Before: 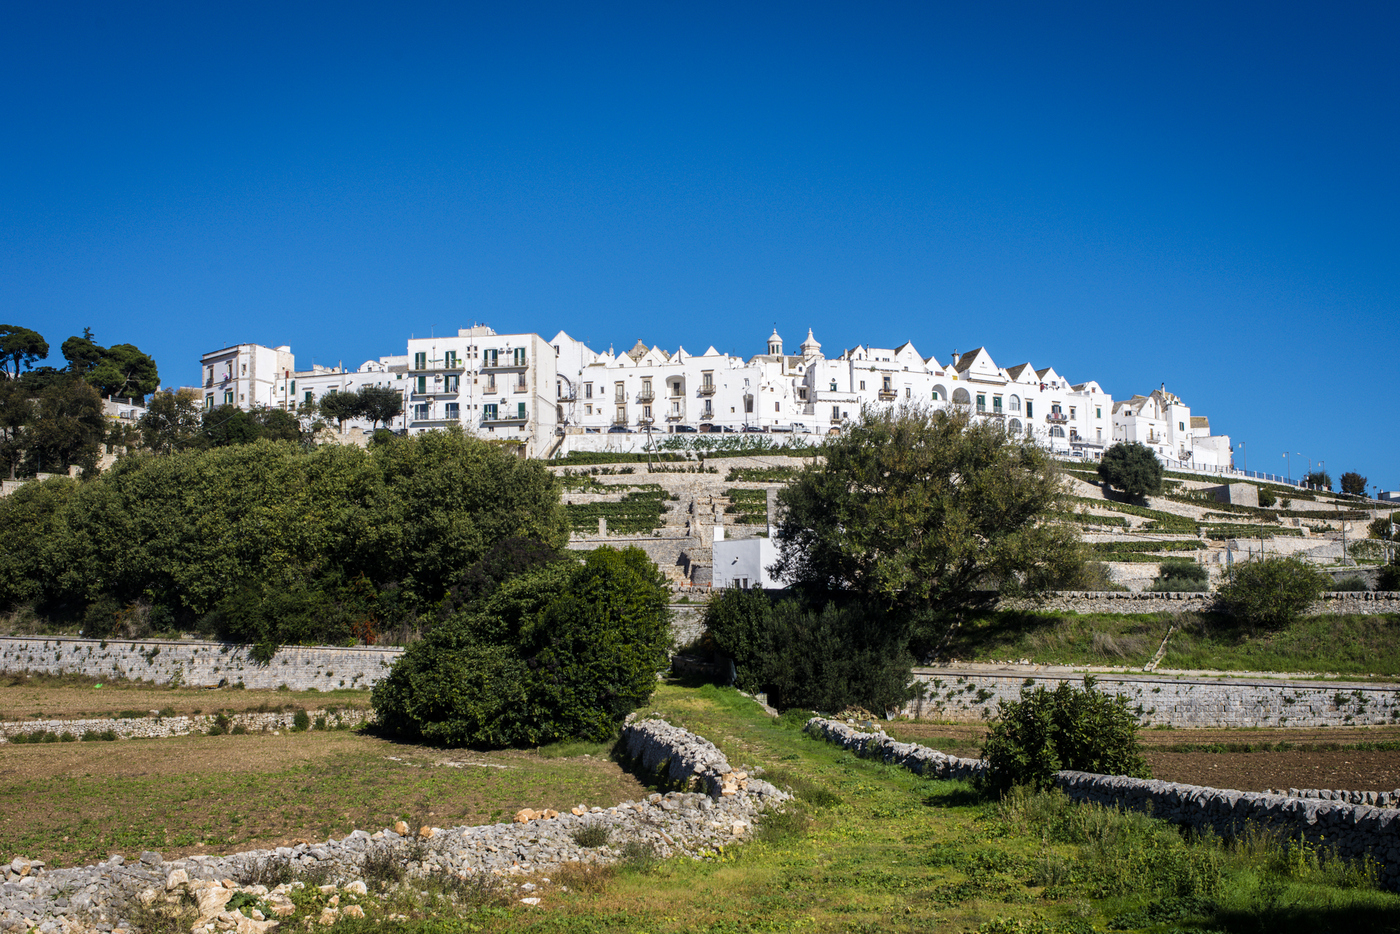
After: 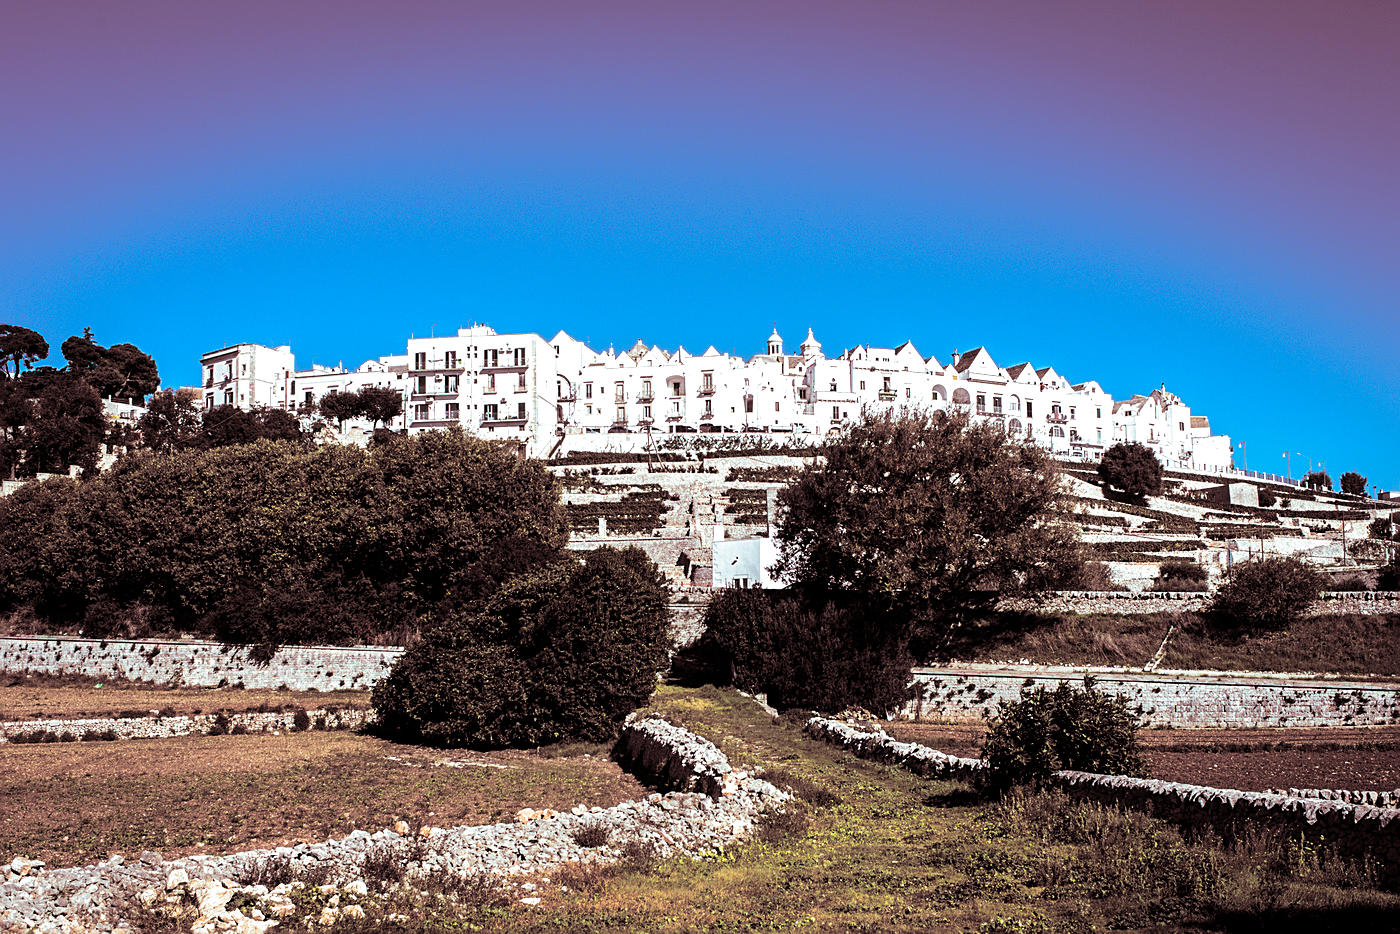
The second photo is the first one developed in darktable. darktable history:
sharpen: on, module defaults
tone equalizer: -8 EV -0.417 EV, -7 EV -0.389 EV, -6 EV -0.333 EV, -5 EV -0.222 EV, -3 EV 0.222 EV, -2 EV 0.333 EV, -1 EV 0.389 EV, +0 EV 0.417 EV, edges refinement/feathering 500, mask exposure compensation -1.57 EV, preserve details no
split-toning: shadows › saturation 0.3, highlights › hue 180°, highlights › saturation 0.3, compress 0%
exposure: exposure 0.2 EV, compensate highlight preservation false
